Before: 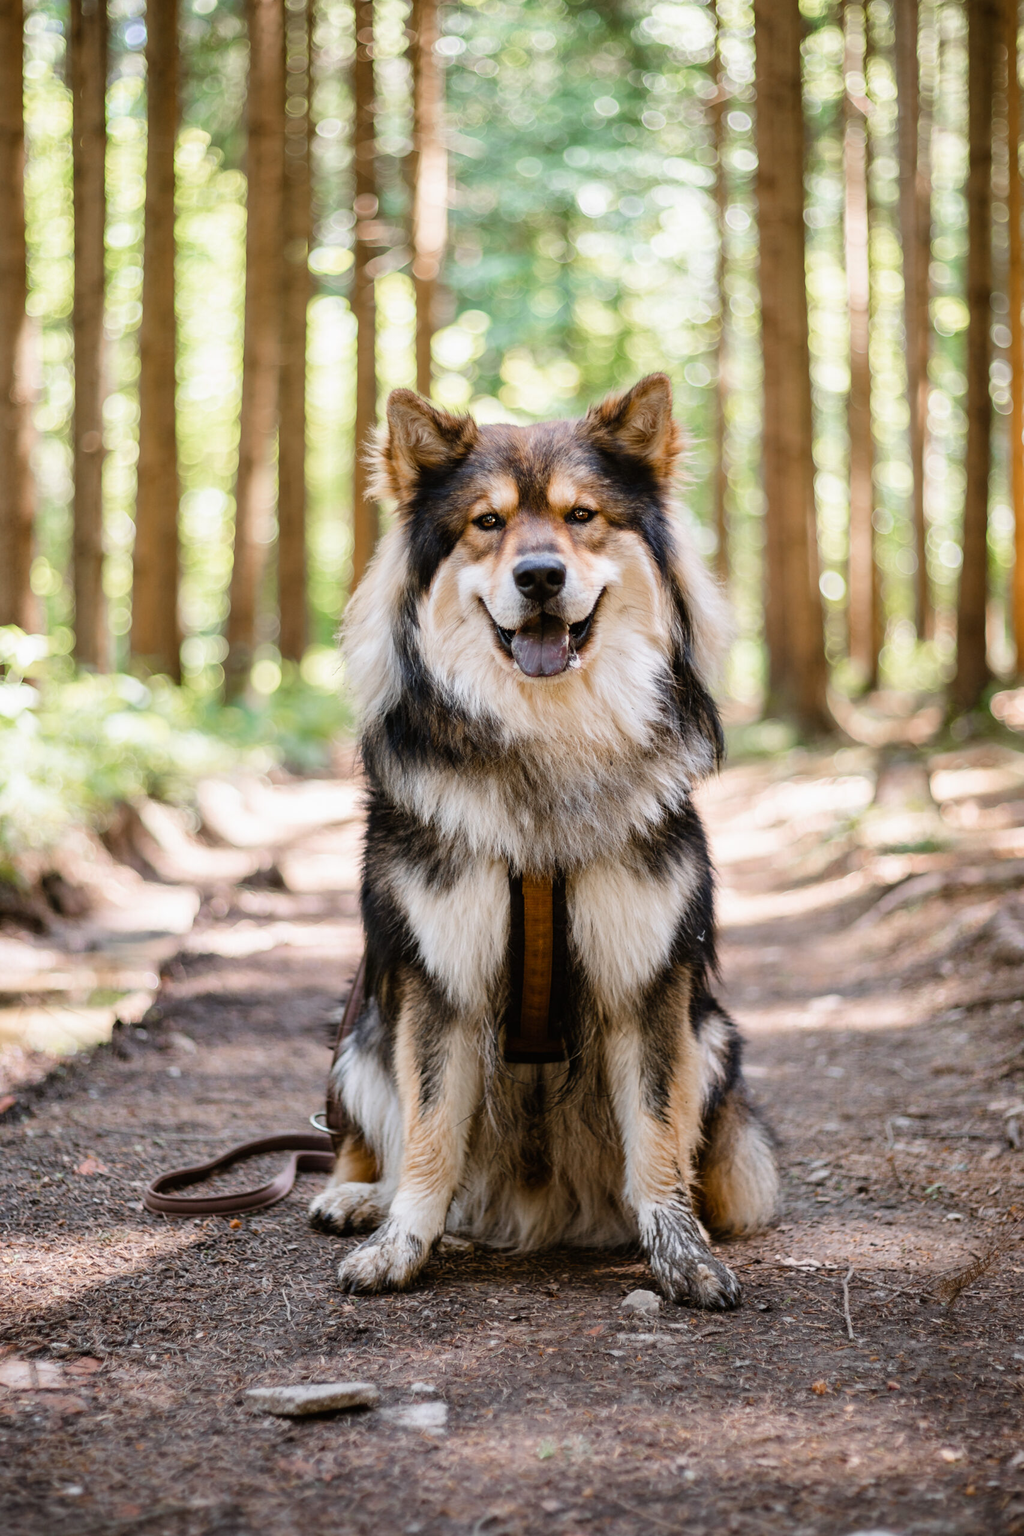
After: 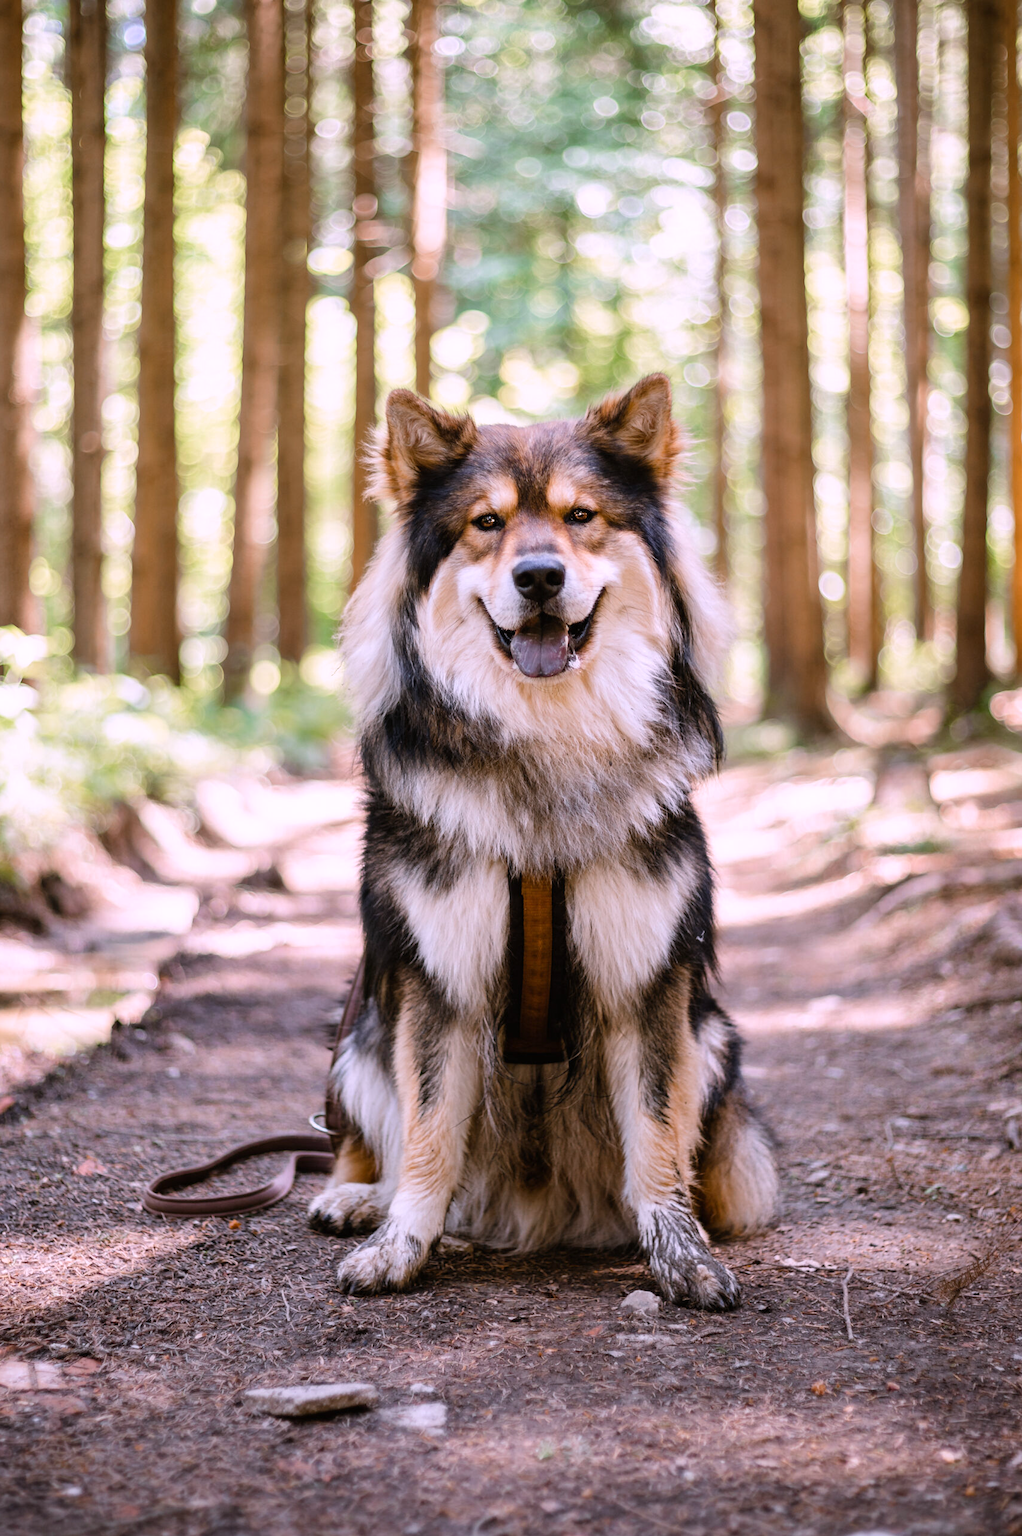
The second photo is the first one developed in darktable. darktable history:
crop and rotate: left 0.126%
white balance: red 1.066, blue 1.119
